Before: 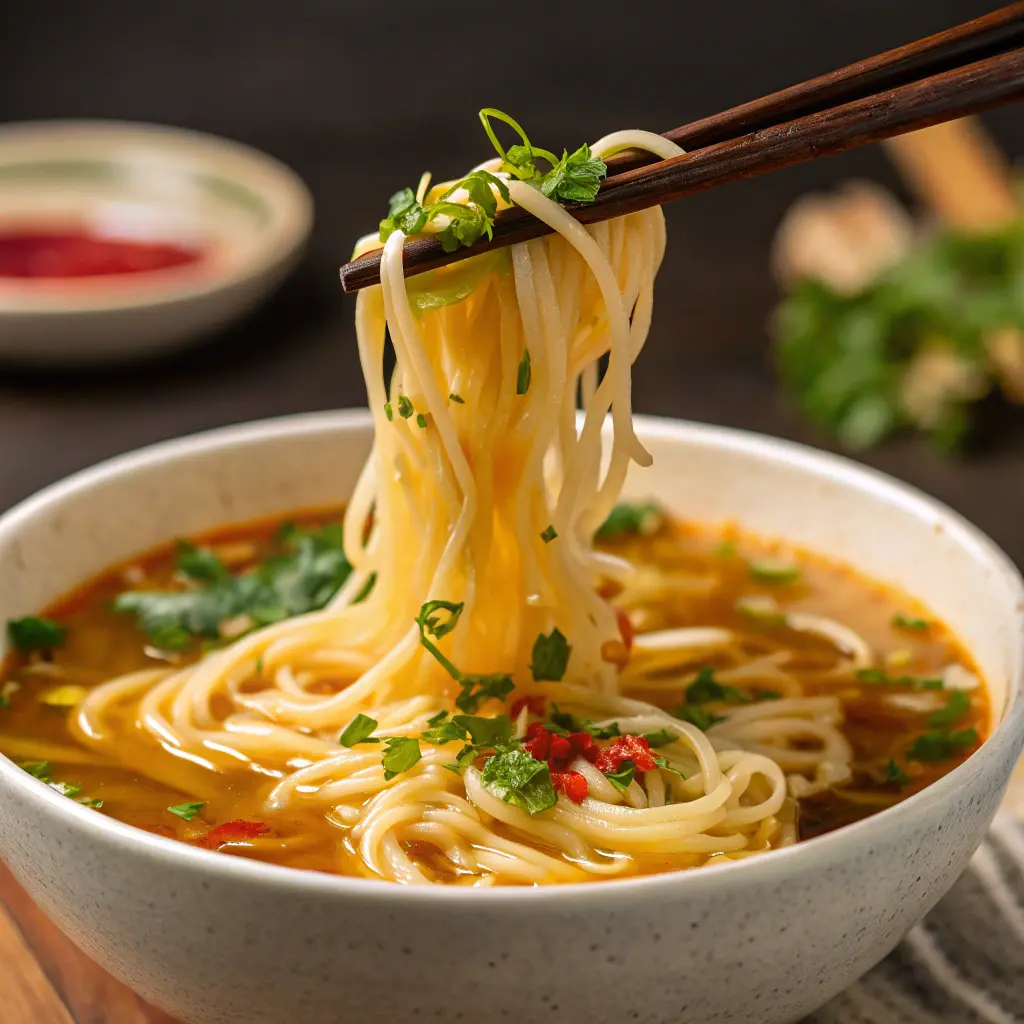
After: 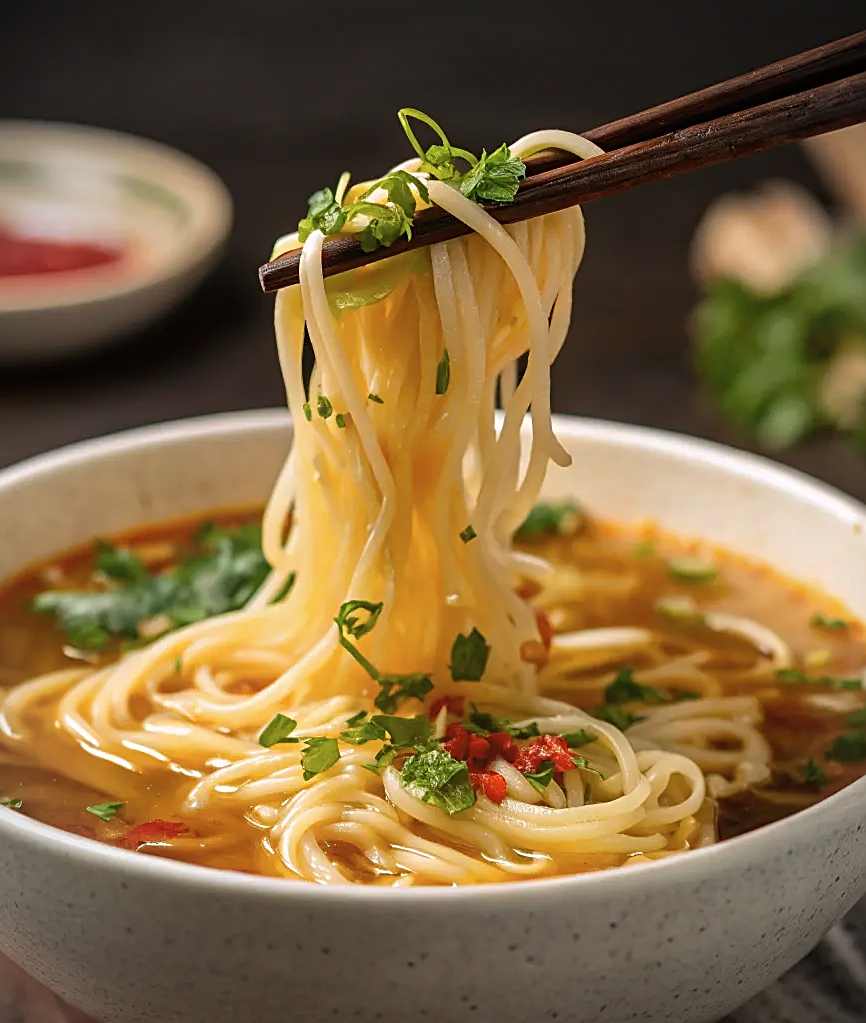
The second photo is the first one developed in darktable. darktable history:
crop: left 7.999%, right 7.367%
contrast brightness saturation: saturation -0.091
sharpen: on, module defaults
vignetting: on, module defaults
